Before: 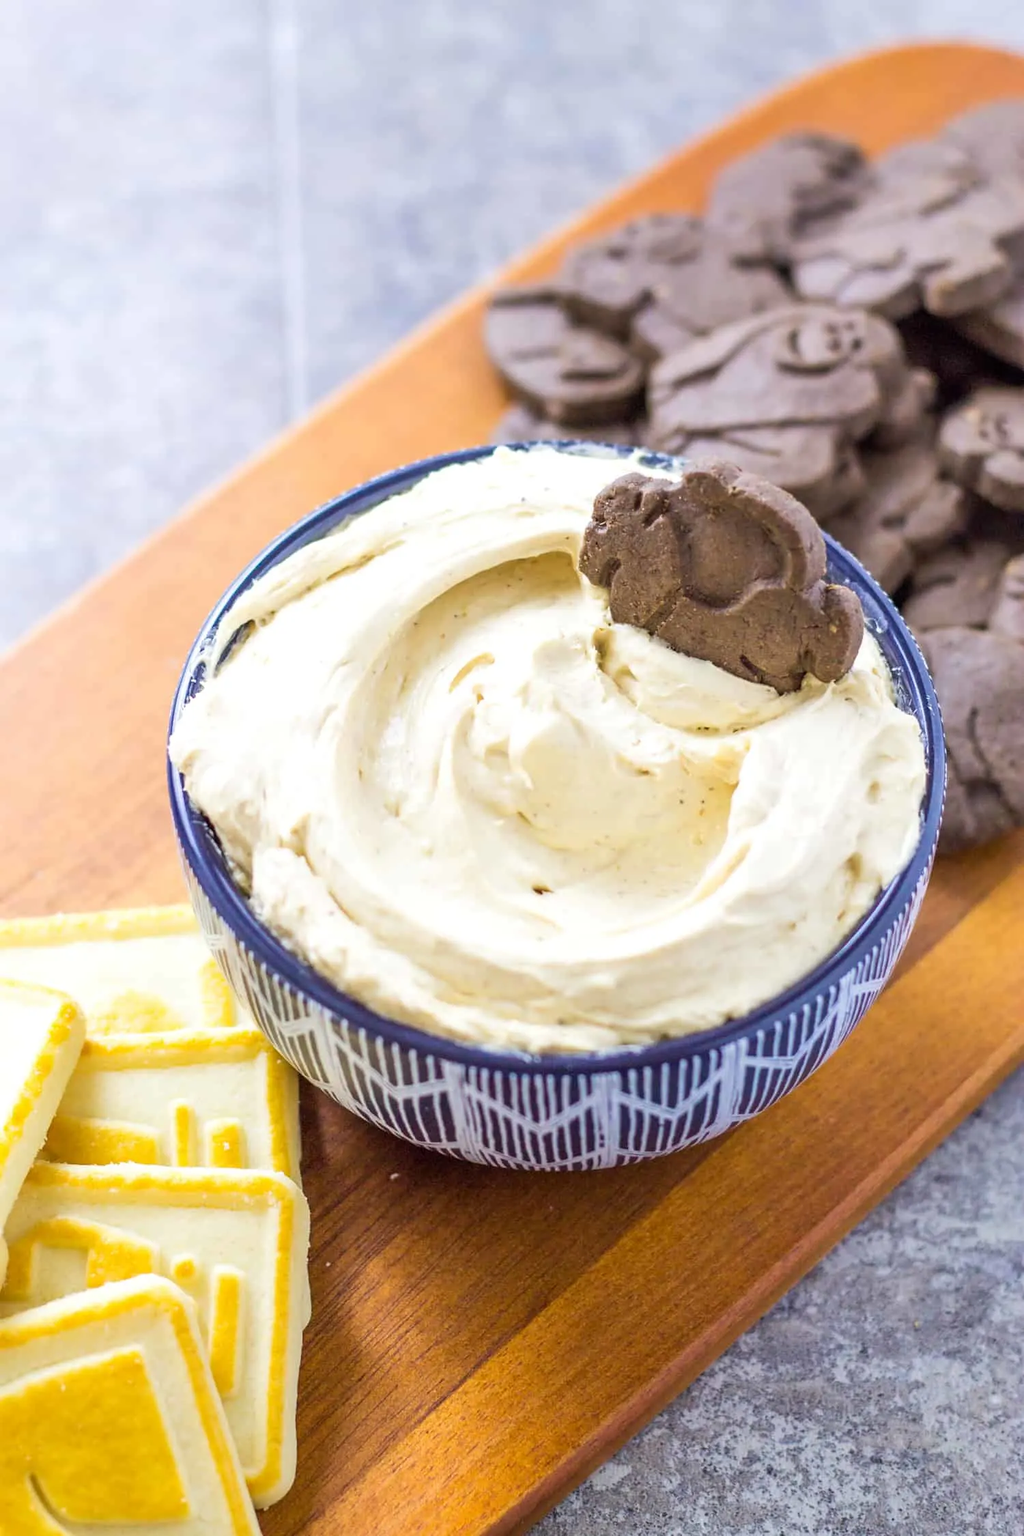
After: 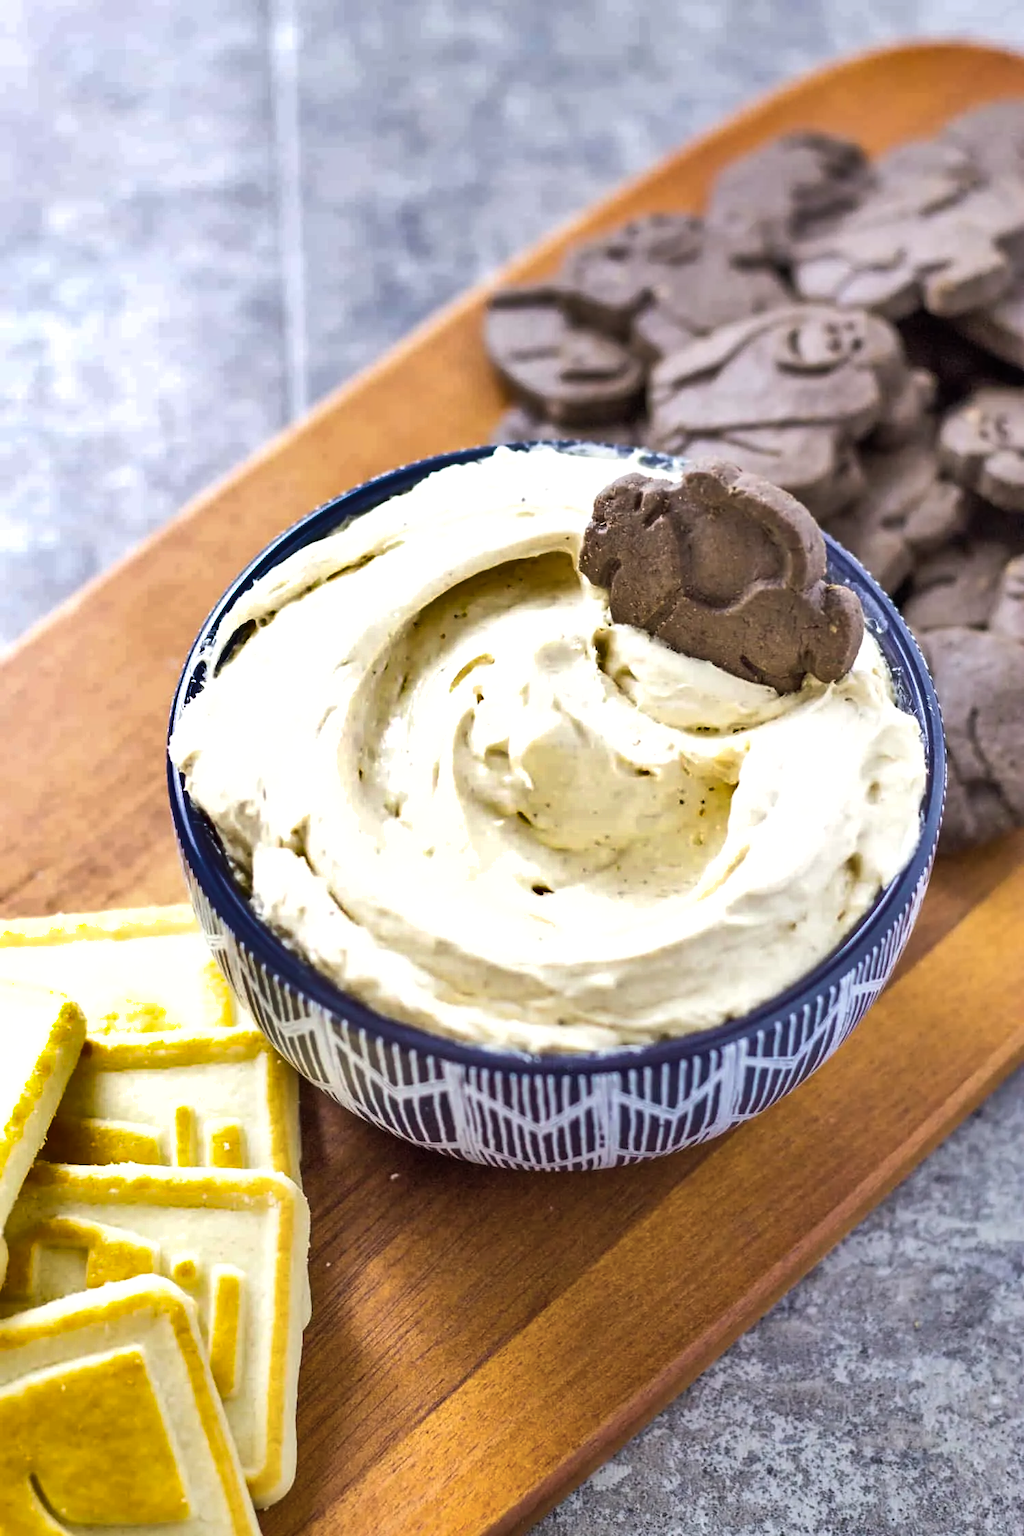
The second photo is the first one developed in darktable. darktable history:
contrast brightness saturation: saturation -0.153
color balance rgb: shadows lift › luminance -9.329%, perceptual saturation grading › global saturation -0.569%, perceptual brilliance grading › highlights 5.372%, perceptual brilliance grading › shadows -9.565%, global vibrance 14.333%
shadows and highlights: radius 102.05, shadows 50.71, highlights -64.05, soften with gaussian
